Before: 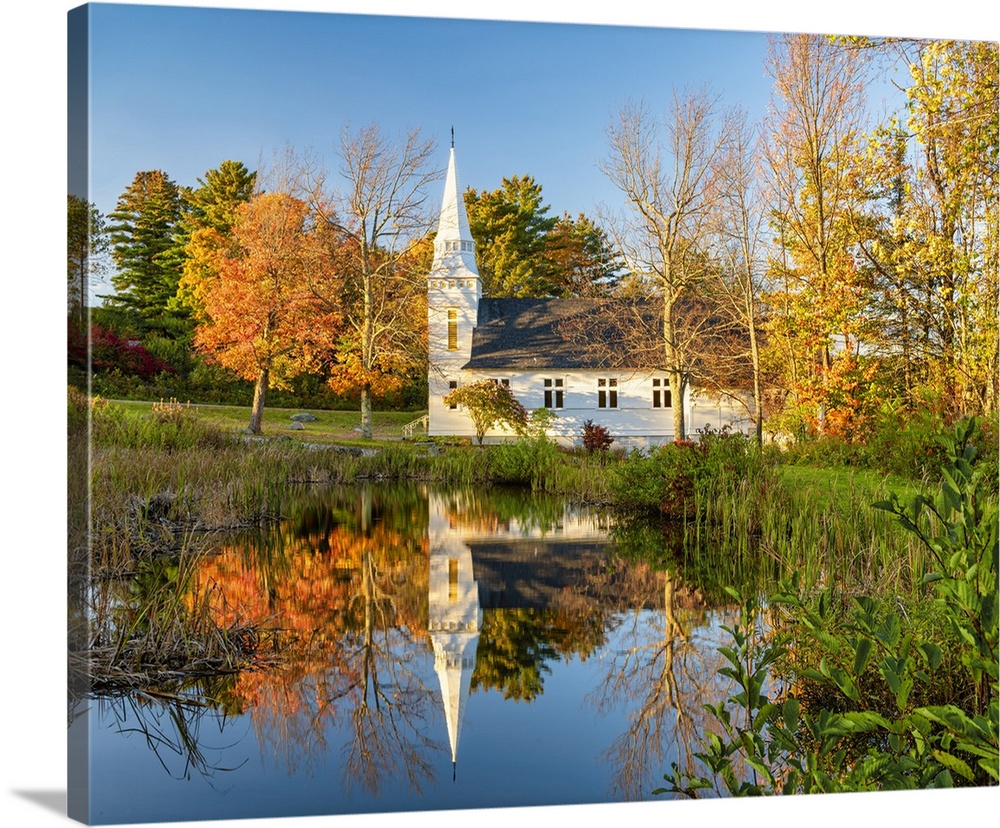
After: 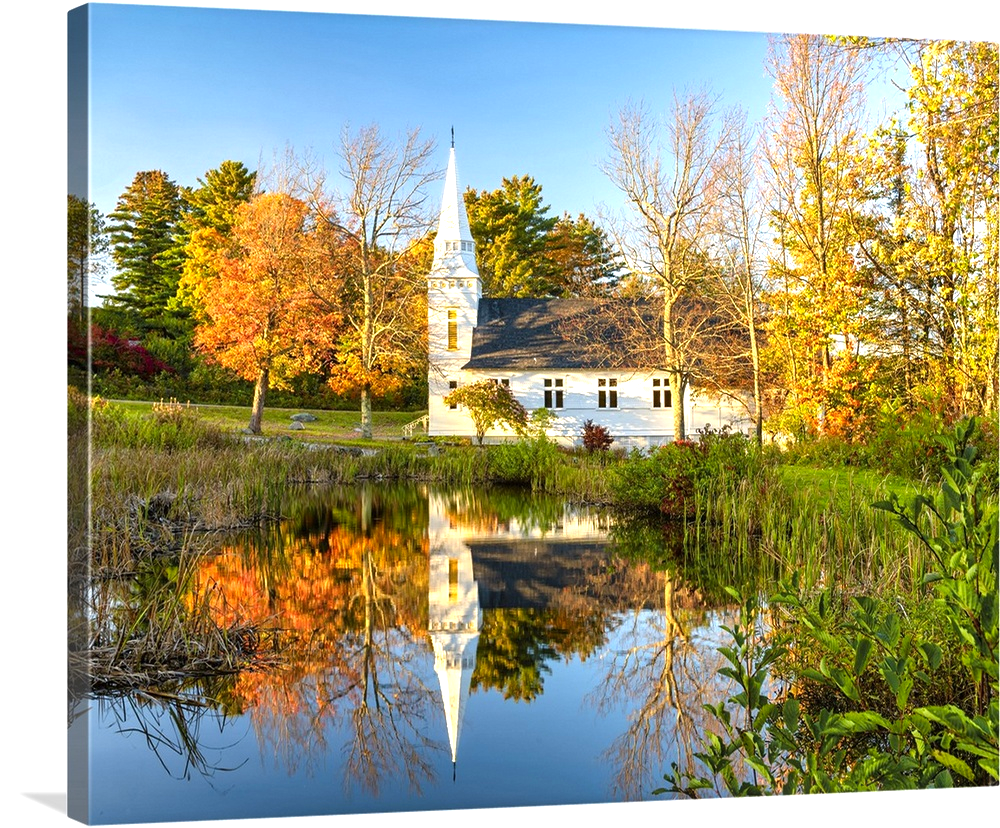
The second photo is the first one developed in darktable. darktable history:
color balance rgb: perceptual saturation grading › global saturation -0.125%, perceptual brilliance grading › global brilliance 20.078%
haze removal: adaptive false
